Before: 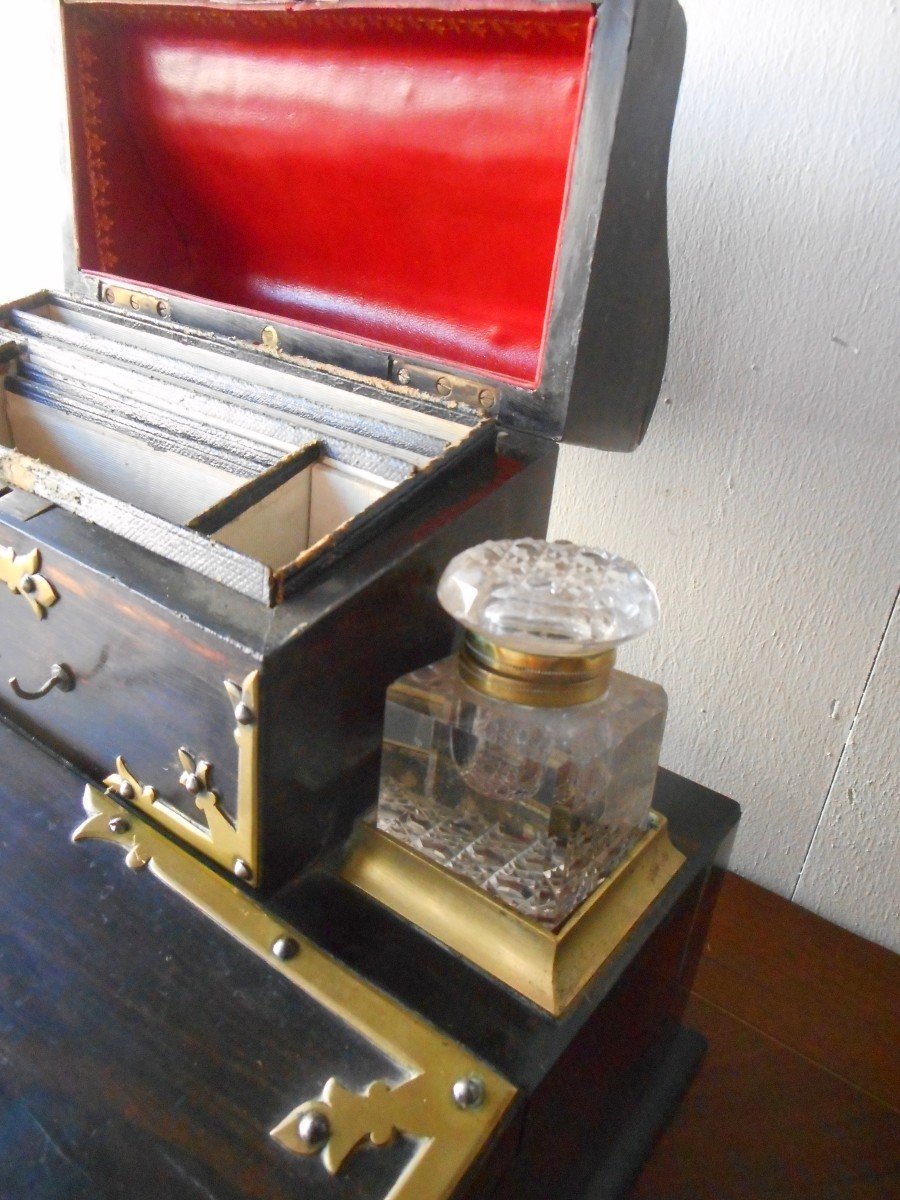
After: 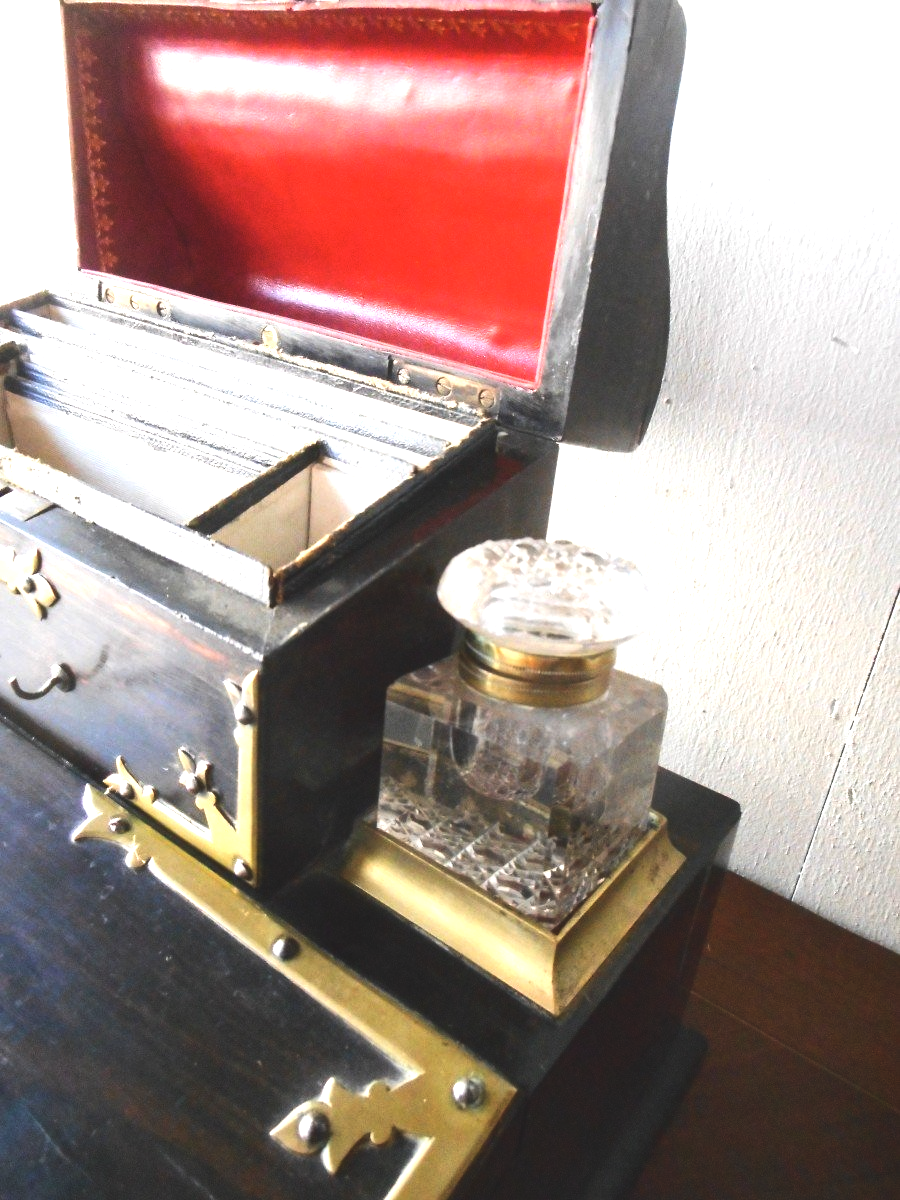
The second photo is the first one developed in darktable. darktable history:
color balance: lift [1.007, 1, 1, 1], gamma [1.097, 1, 1, 1]
tone equalizer: -8 EV -1.08 EV, -7 EV -1.01 EV, -6 EV -0.867 EV, -5 EV -0.578 EV, -3 EV 0.578 EV, -2 EV 0.867 EV, -1 EV 1.01 EV, +0 EV 1.08 EV, edges refinement/feathering 500, mask exposure compensation -1.57 EV, preserve details no
